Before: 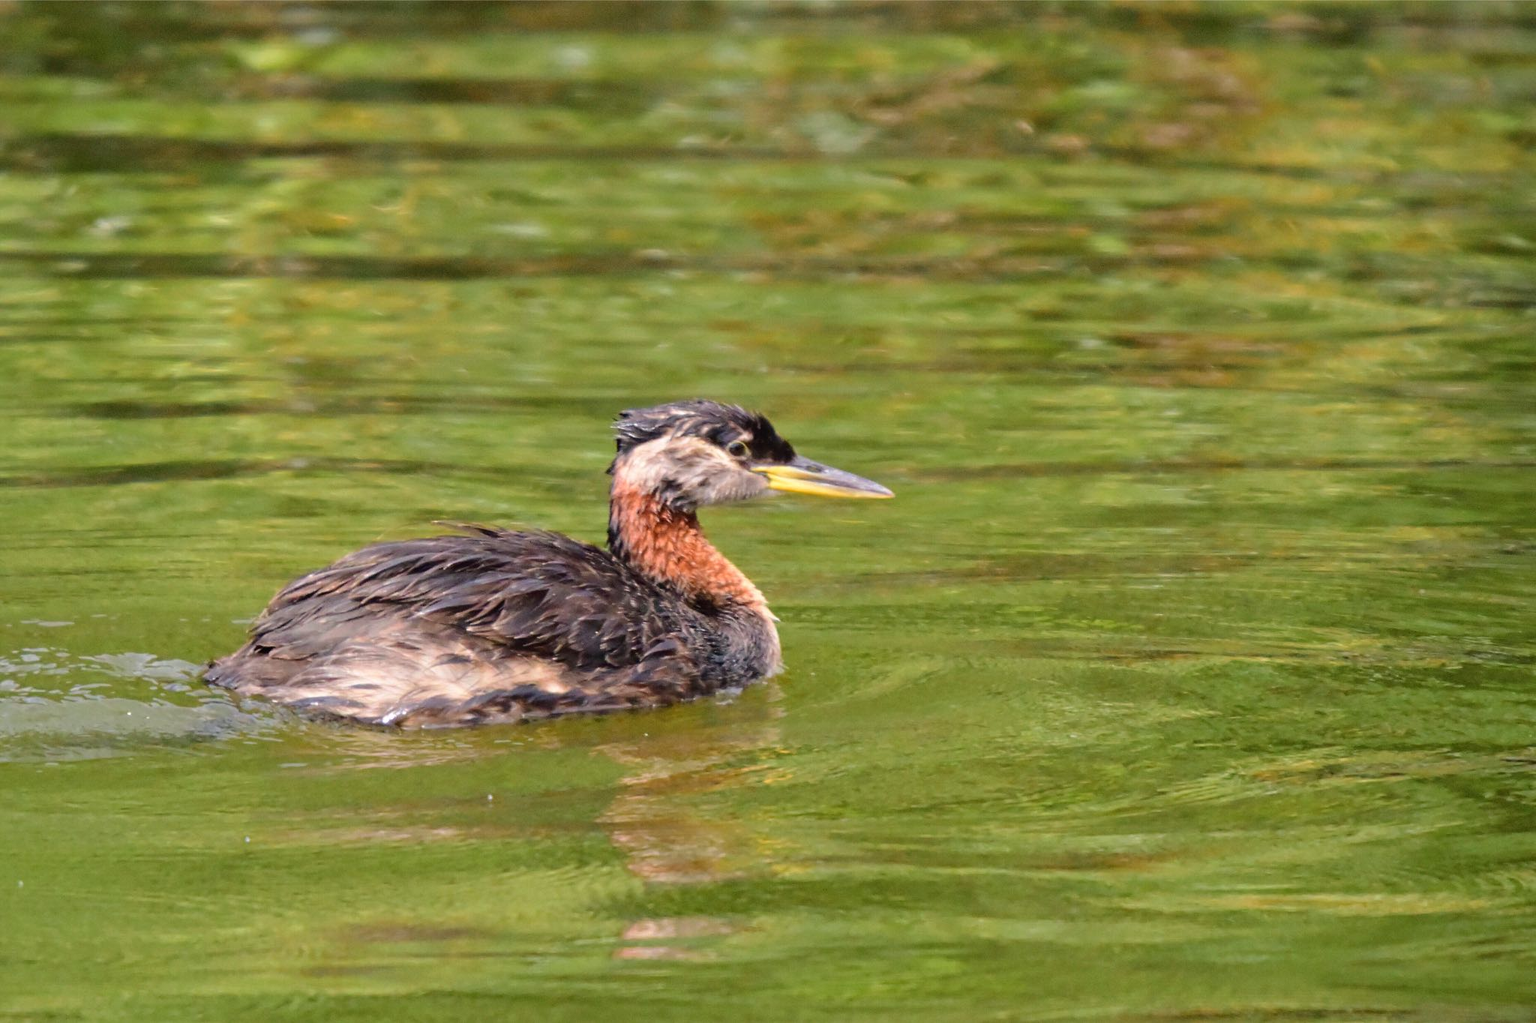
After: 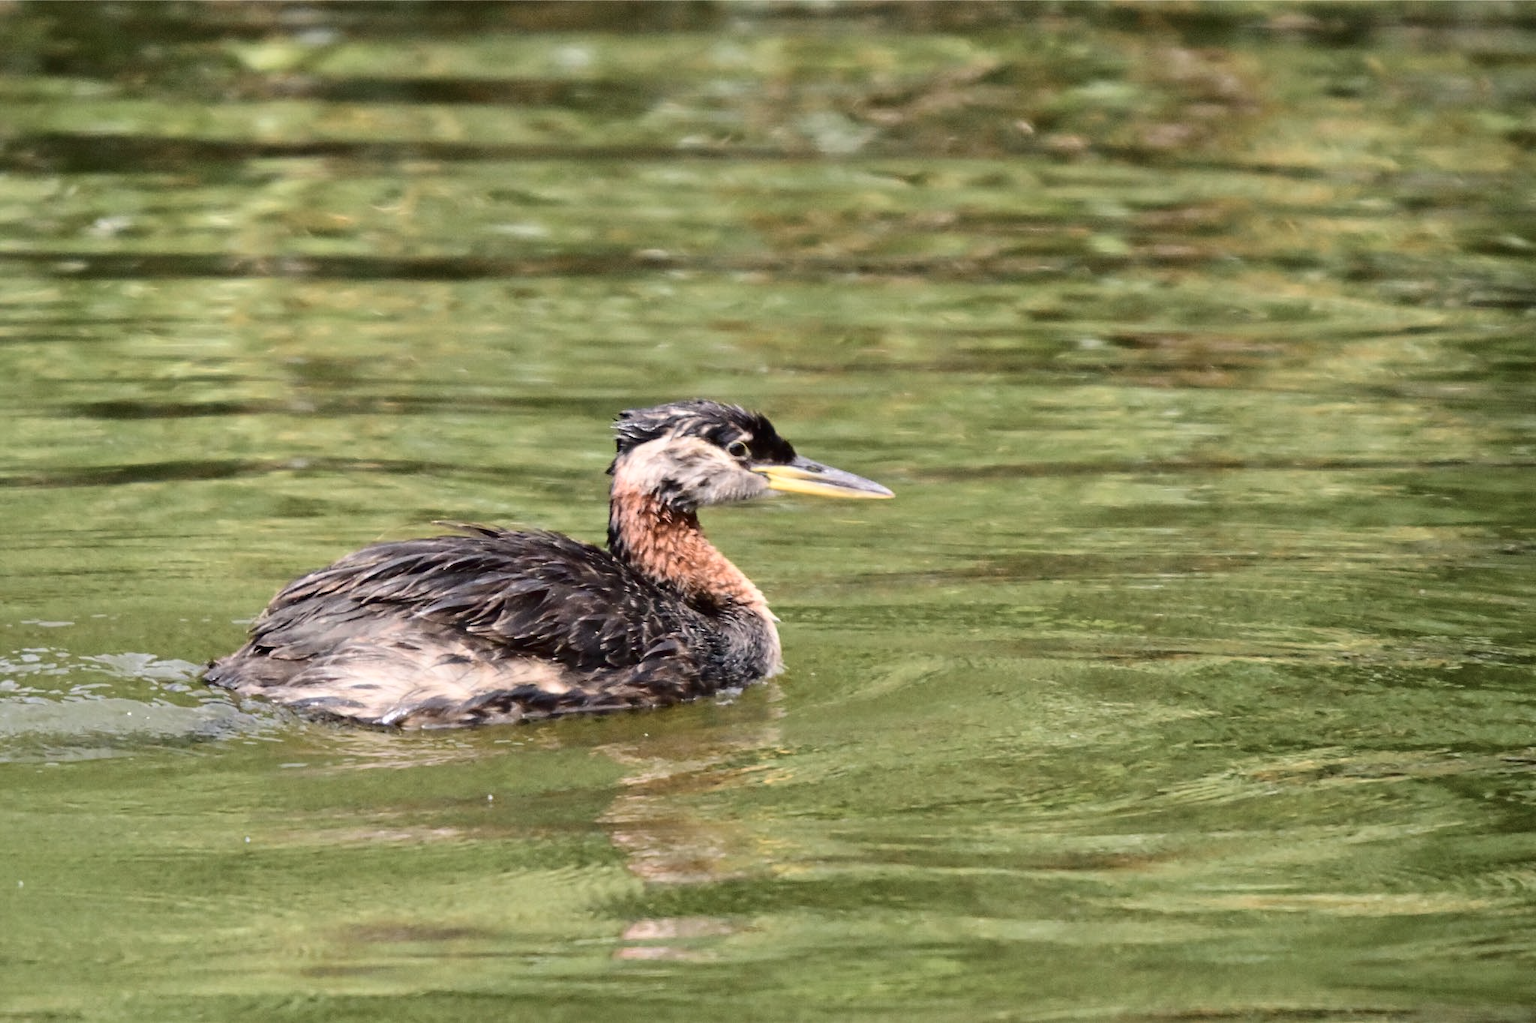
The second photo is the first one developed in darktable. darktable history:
contrast brightness saturation: contrast 0.254, saturation -0.318
